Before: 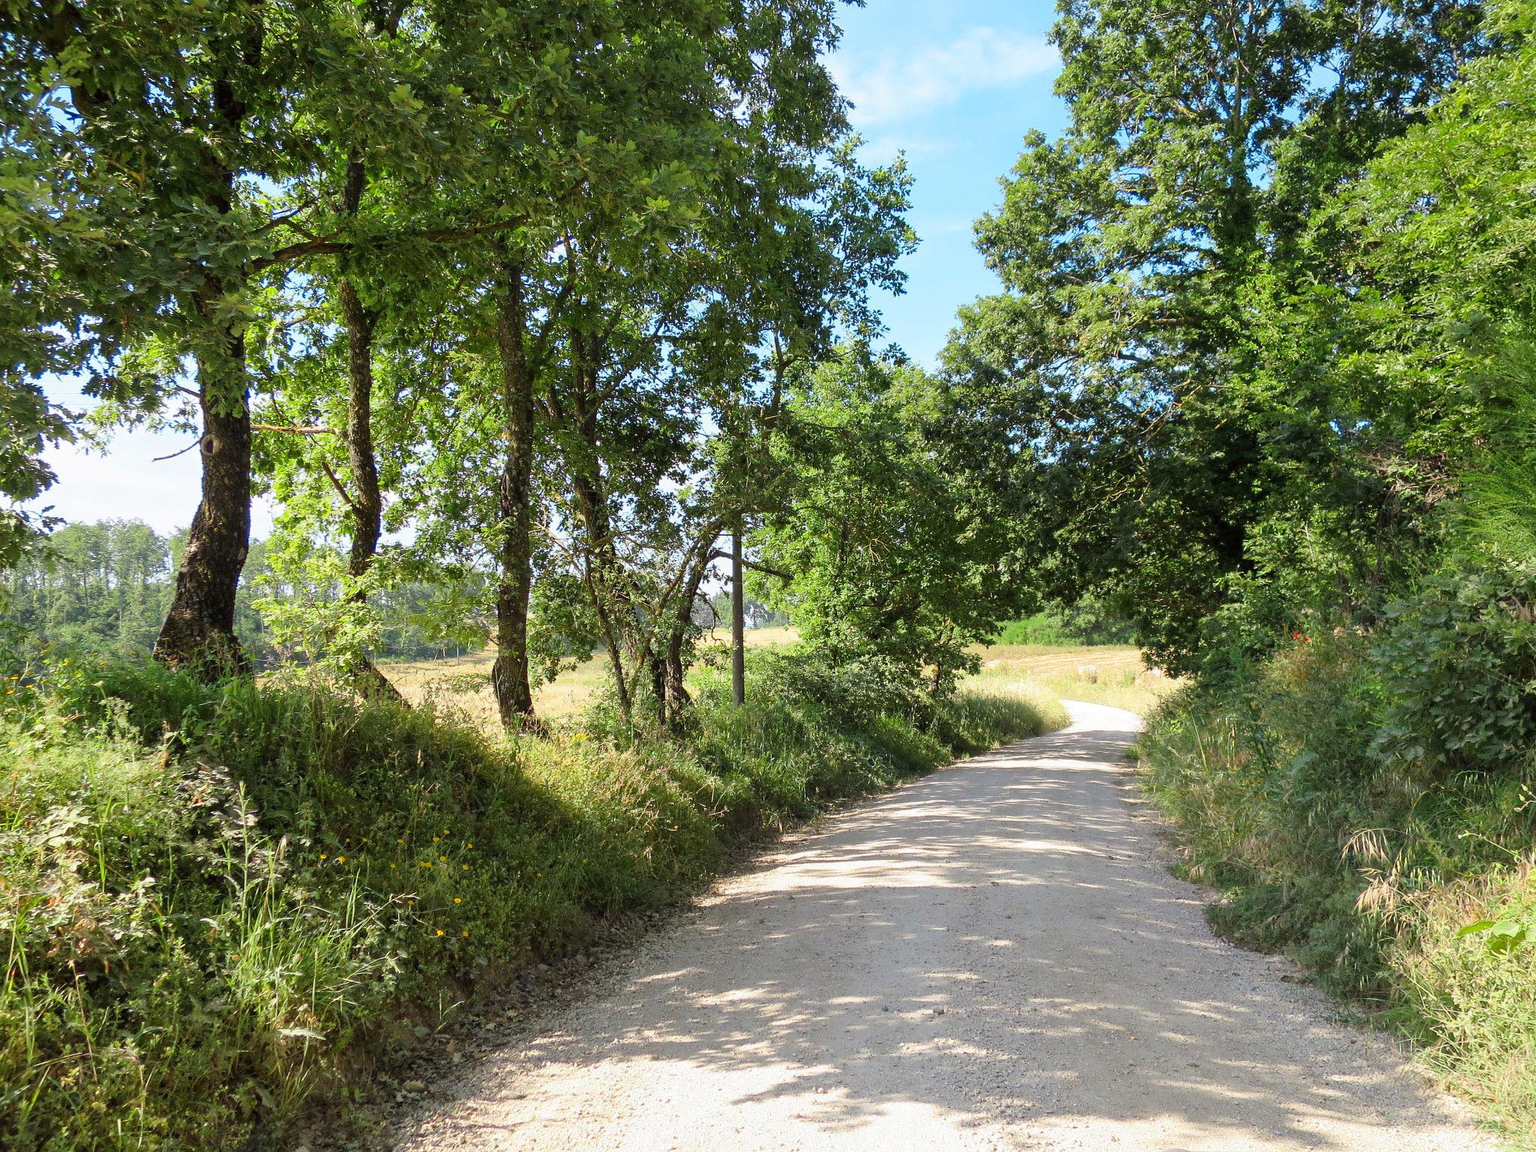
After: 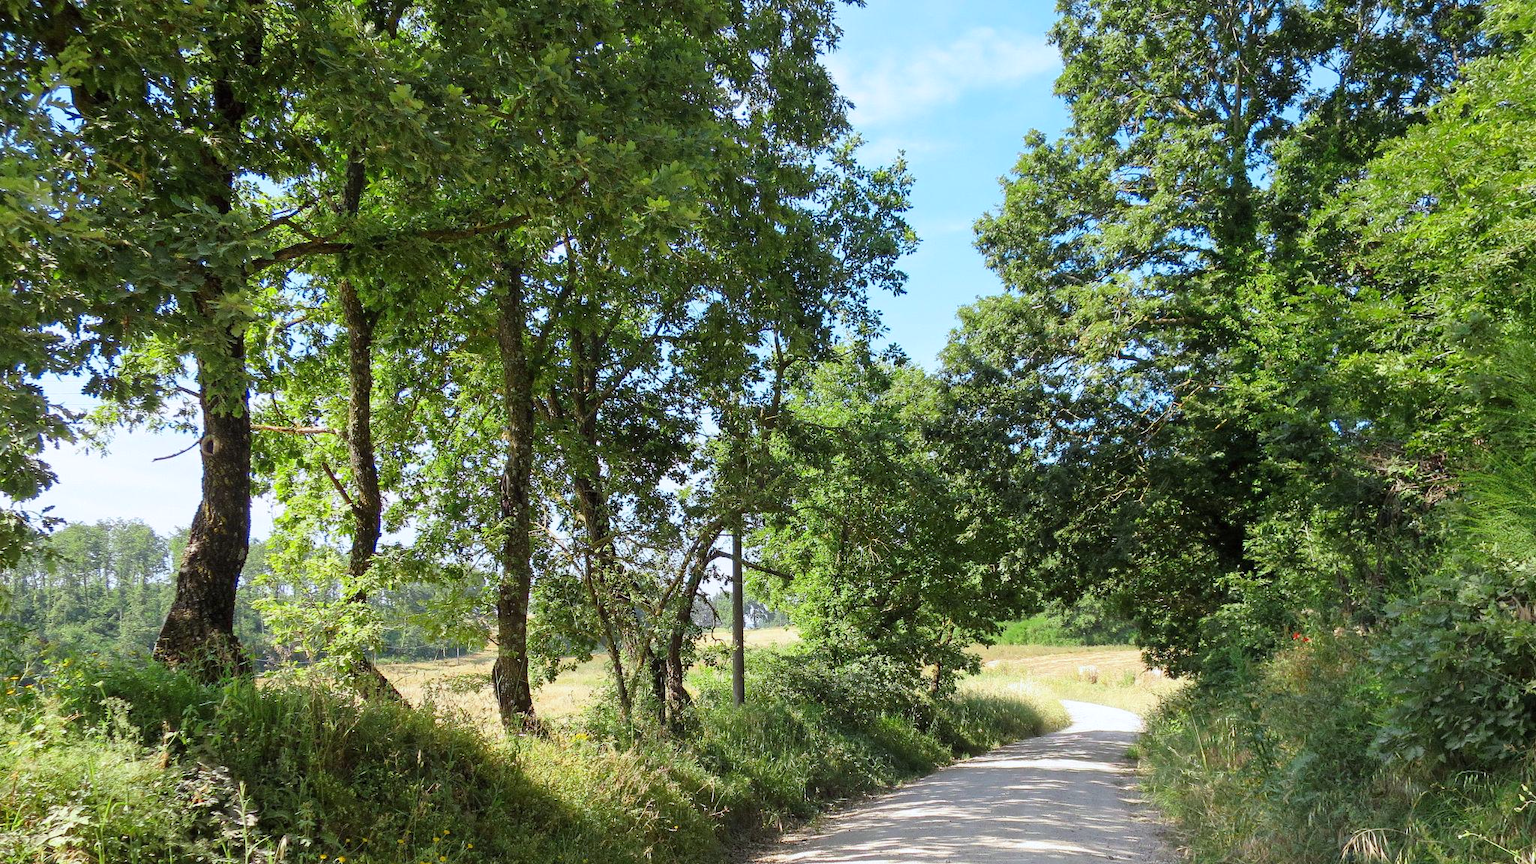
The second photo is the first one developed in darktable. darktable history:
white balance: red 0.98, blue 1.034
crop: bottom 24.967%
